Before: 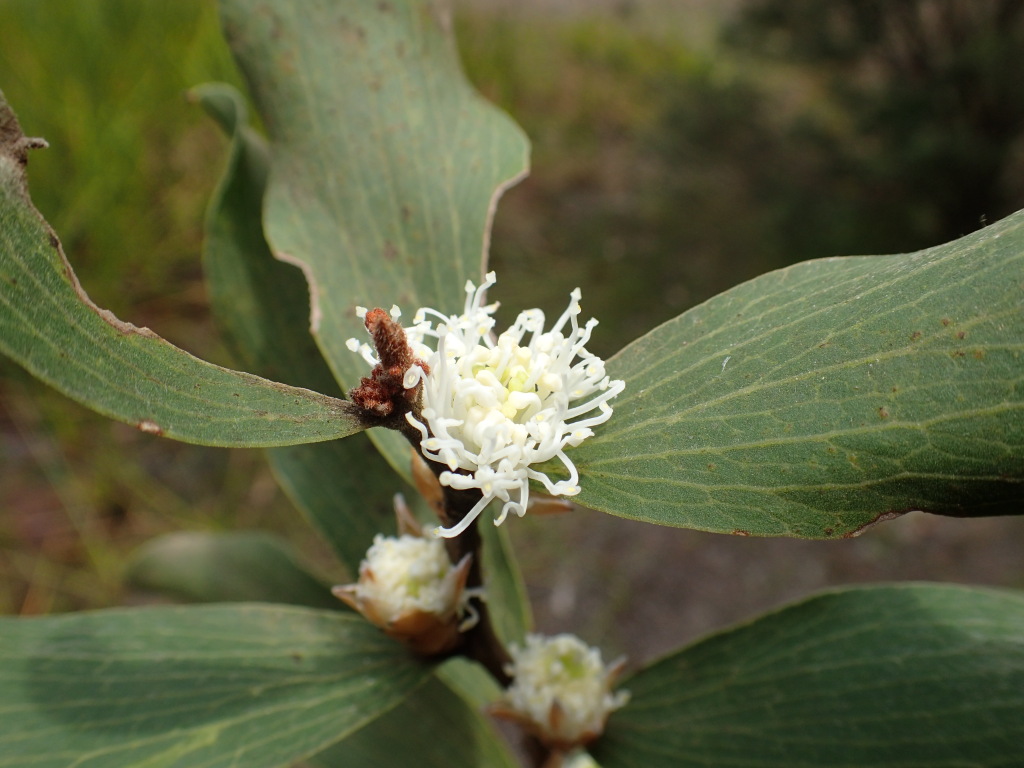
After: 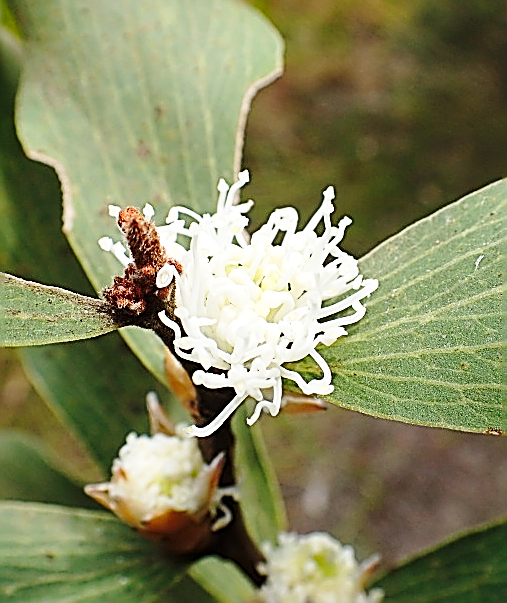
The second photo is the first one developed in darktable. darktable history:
crop and rotate: angle 0.011°, left 24.206%, top 13.15%, right 26.197%, bottom 8.185%
sharpen: amount 1.846
base curve: curves: ch0 [(0, 0) (0.028, 0.03) (0.121, 0.232) (0.46, 0.748) (0.859, 0.968) (1, 1)], preserve colors none
